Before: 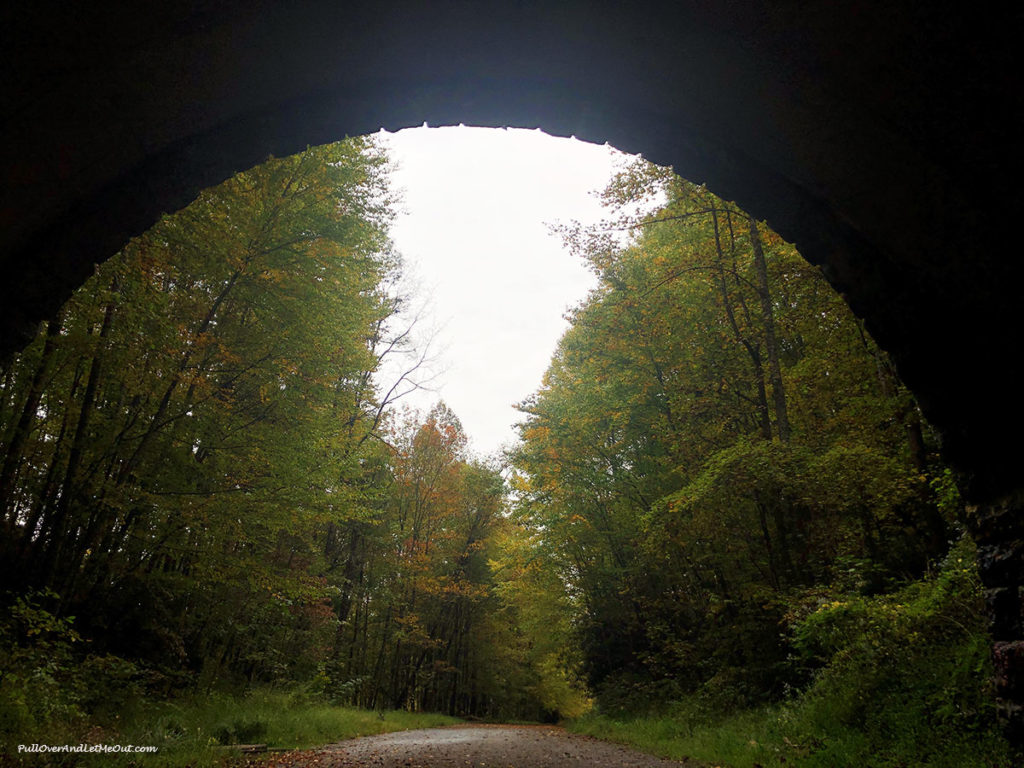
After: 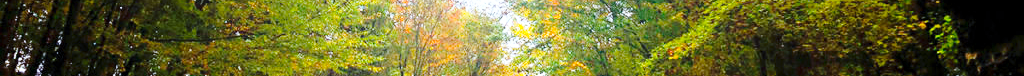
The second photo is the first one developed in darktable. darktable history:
contrast brightness saturation: saturation -0.1
crop and rotate: top 59.084%, bottom 30.916%
color calibration: output R [1.422, -0.35, -0.252, 0], output G [-0.238, 1.259, -0.084, 0], output B [-0.081, -0.196, 1.58, 0], output brightness [0.49, 0.671, -0.57, 0], illuminant same as pipeline (D50), adaptation none (bypass), saturation algorithm version 1 (2020)
base curve: curves: ch0 [(0, 0) (0.028, 0.03) (0.121, 0.232) (0.46, 0.748) (0.859, 0.968) (1, 1)], preserve colors none
